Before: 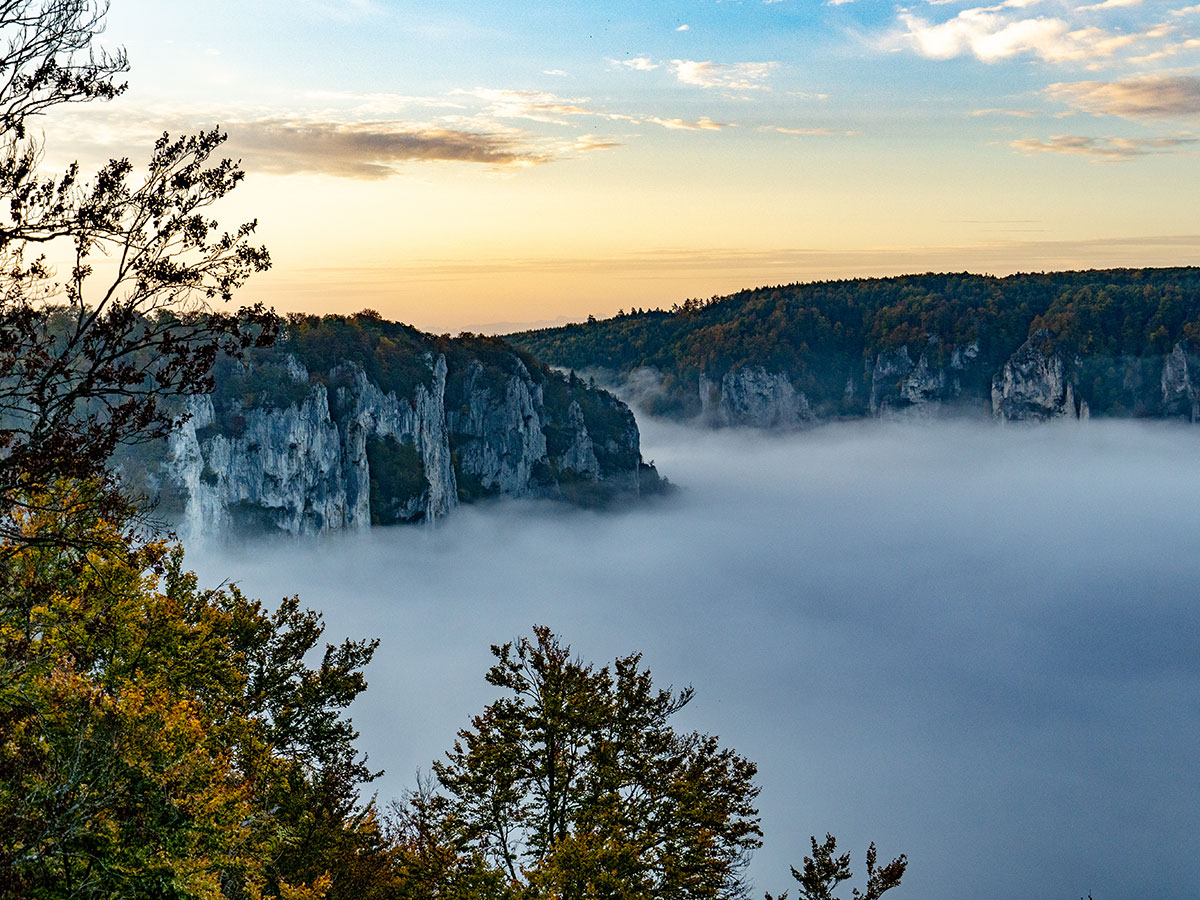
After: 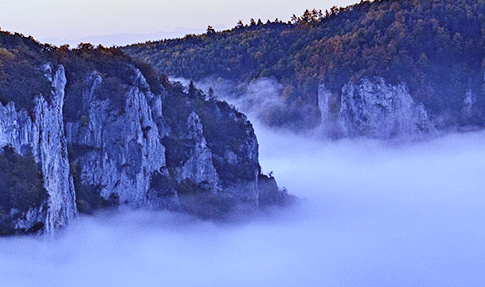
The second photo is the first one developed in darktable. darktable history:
rgb levels: mode RGB, independent channels, levels [[0, 0.474, 1], [0, 0.5, 1], [0, 0.5, 1]]
crop: left 31.751%, top 32.172%, right 27.8%, bottom 35.83%
white balance: red 0.766, blue 1.537
base curve: curves: ch0 [(0, 0) (0.204, 0.334) (0.55, 0.733) (1, 1)], preserve colors none
